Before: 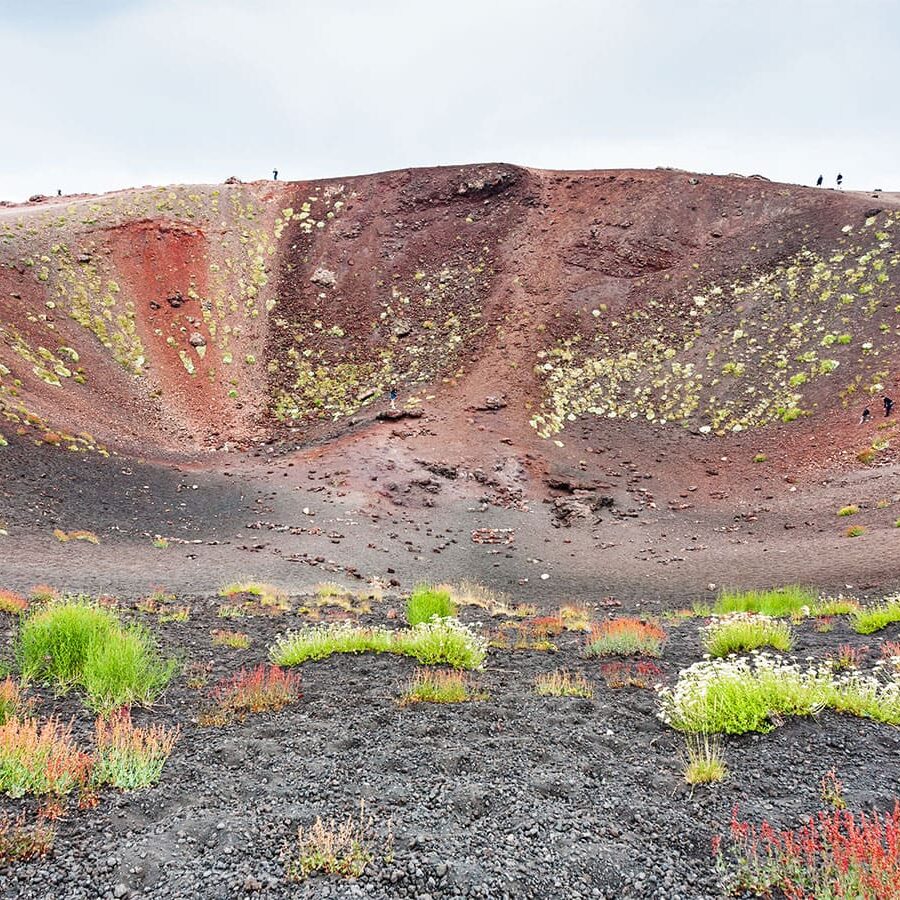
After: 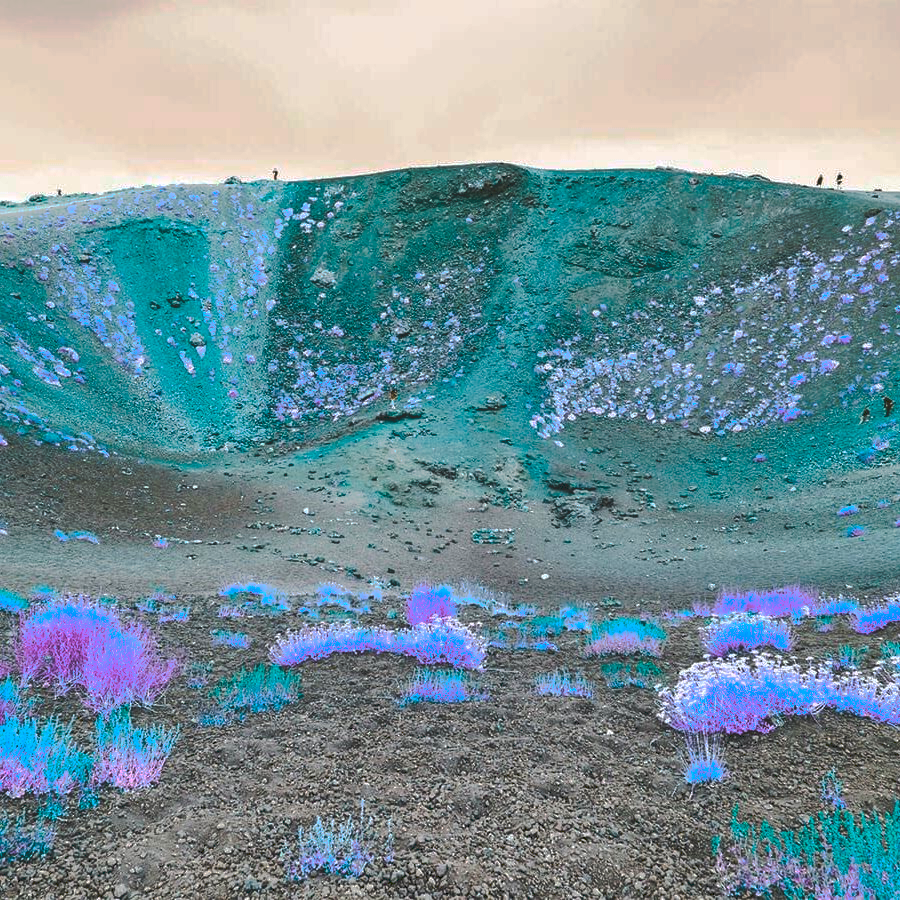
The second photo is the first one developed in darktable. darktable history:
color balance rgb: hue shift 180°, global vibrance 50%, contrast 0.32%
tone curve: curves: ch0 [(0, 0) (0.003, 0.149) (0.011, 0.152) (0.025, 0.154) (0.044, 0.164) (0.069, 0.179) (0.1, 0.194) (0.136, 0.211) (0.177, 0.232) (0.224, 0.258) (0.277, 0.289) (0.335, 0.326) (0.399, 0.371) (0.468, 0.438) (0.543, 0.504) (0.623, 0.569) (0.709, 0.642) (0.801, 0.716) (0.898, 0.775) (1, 1)], preserve colors none
